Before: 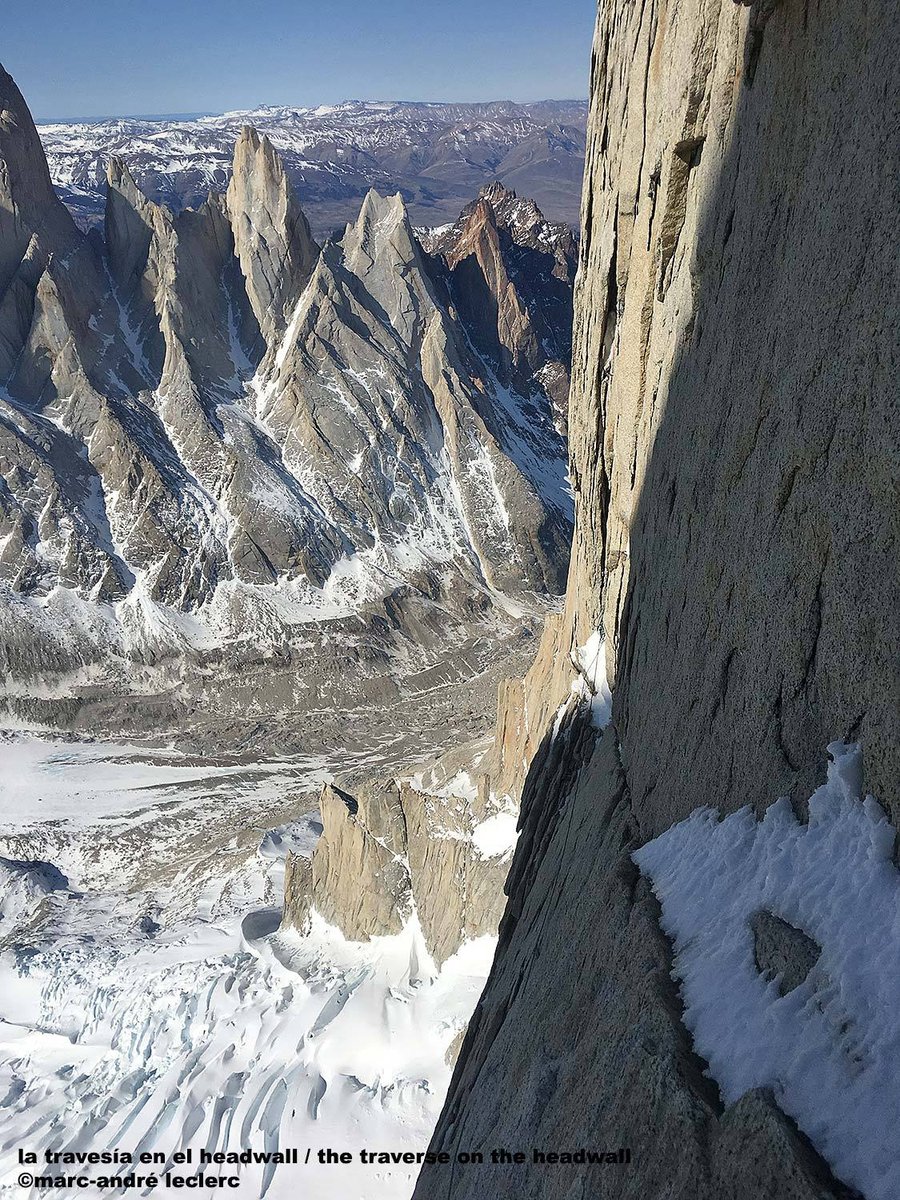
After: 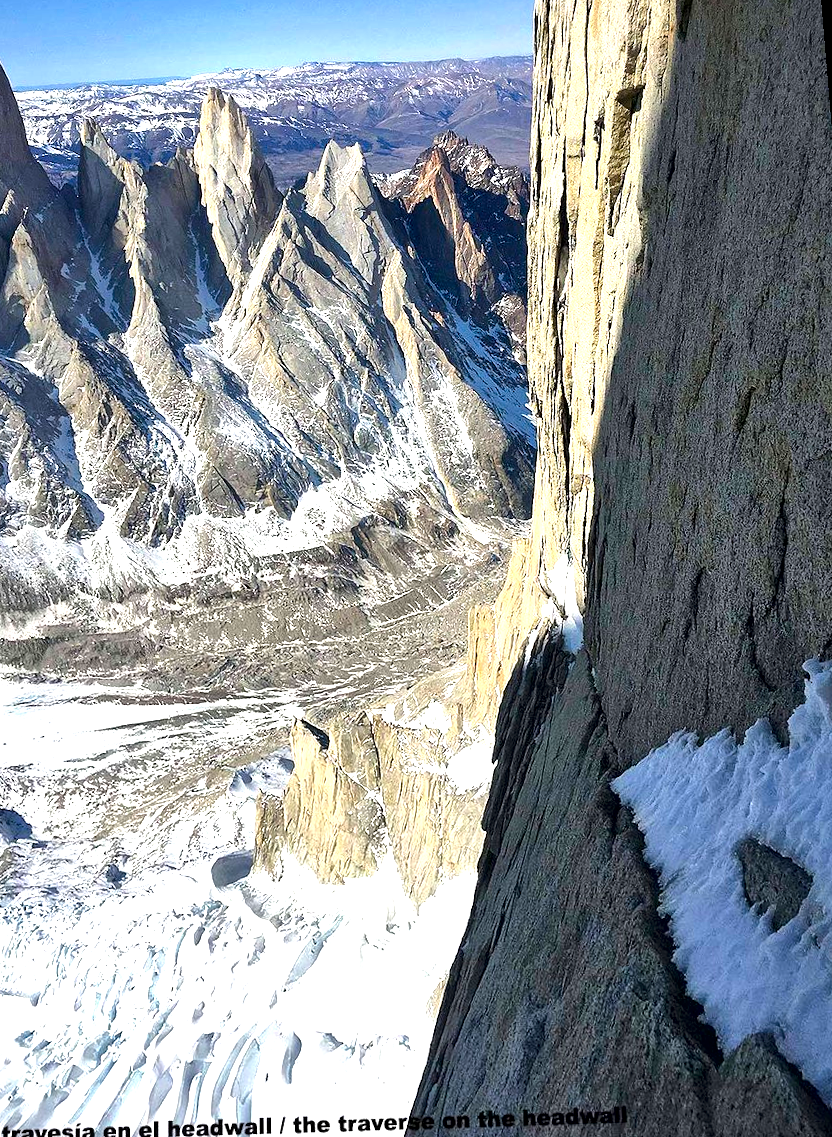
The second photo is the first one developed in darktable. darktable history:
tone equalizer: -8 EV -0.417 EV, -7 EV -0.389 EV, -6 EV -0.333 EV, -5 EV -0.222 EV, -3 EV 0.222 EV, -2 EV 0.333 EV, -1 EV 0.389 EV, +0 EV 0.417 EV, edges refinement/feathering 500, mask exposure compensation -1.25 EV, preserve details no
color zones: curves: ch0 [(0, 0.5) (0.143, 0.52) (0.286, 0.5) (0.429, 0.5) (0.571, 0.5) (0.714, 0.5) (0.857, 0.5) (1, 0.5)]; ch1 [(0, 0.489) (0.155, 0.45) (0.286, 0.466) (0.429, 0.5) (0.571, 0.5) (0.714, 0.5) (0.857, 0.5) (1, 0.489)]
local contrast: mode bilateral grid, contrast 25, coarseness 60, detail 151%, midtone range 0.2
rotate and perspective: rotation -1.68°, lens shift (vertical) -0.146, crop left 0.049, crop right 0.912, crop top 0.032, crop bottom 0.96
color balance rgb: linear chroma grading › global chroma 15%, perceptual saturation grading › global saturation 30%
exposure: black level correction 0.001, exposure 0.5 EV, compensate exposure bias true, compensate highlight preservation false
